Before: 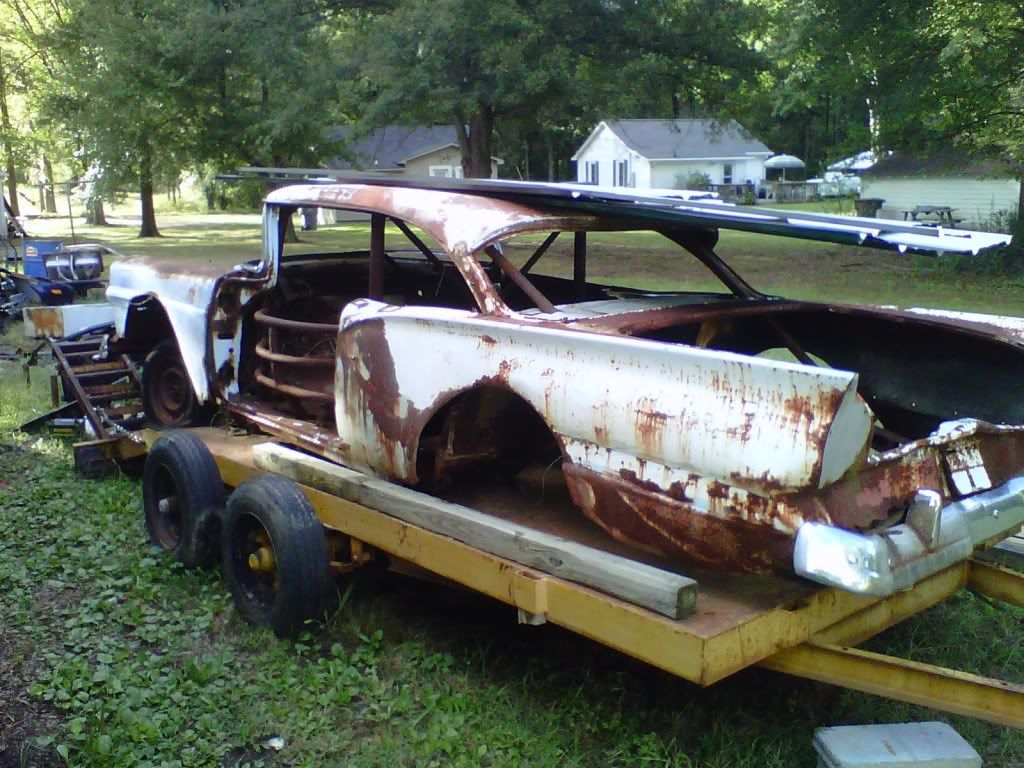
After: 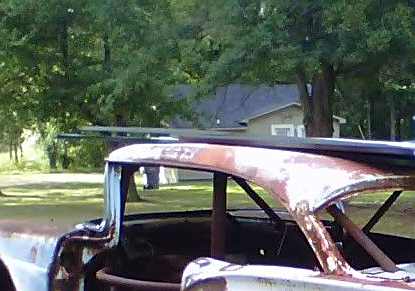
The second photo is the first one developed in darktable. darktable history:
crop: left 15.452%, top 5.459%, right 43.956%, bottom 56.62%
velvia: on, module defaults
exposure: compensate highlight preservation false
sharpen: on, module defaults
